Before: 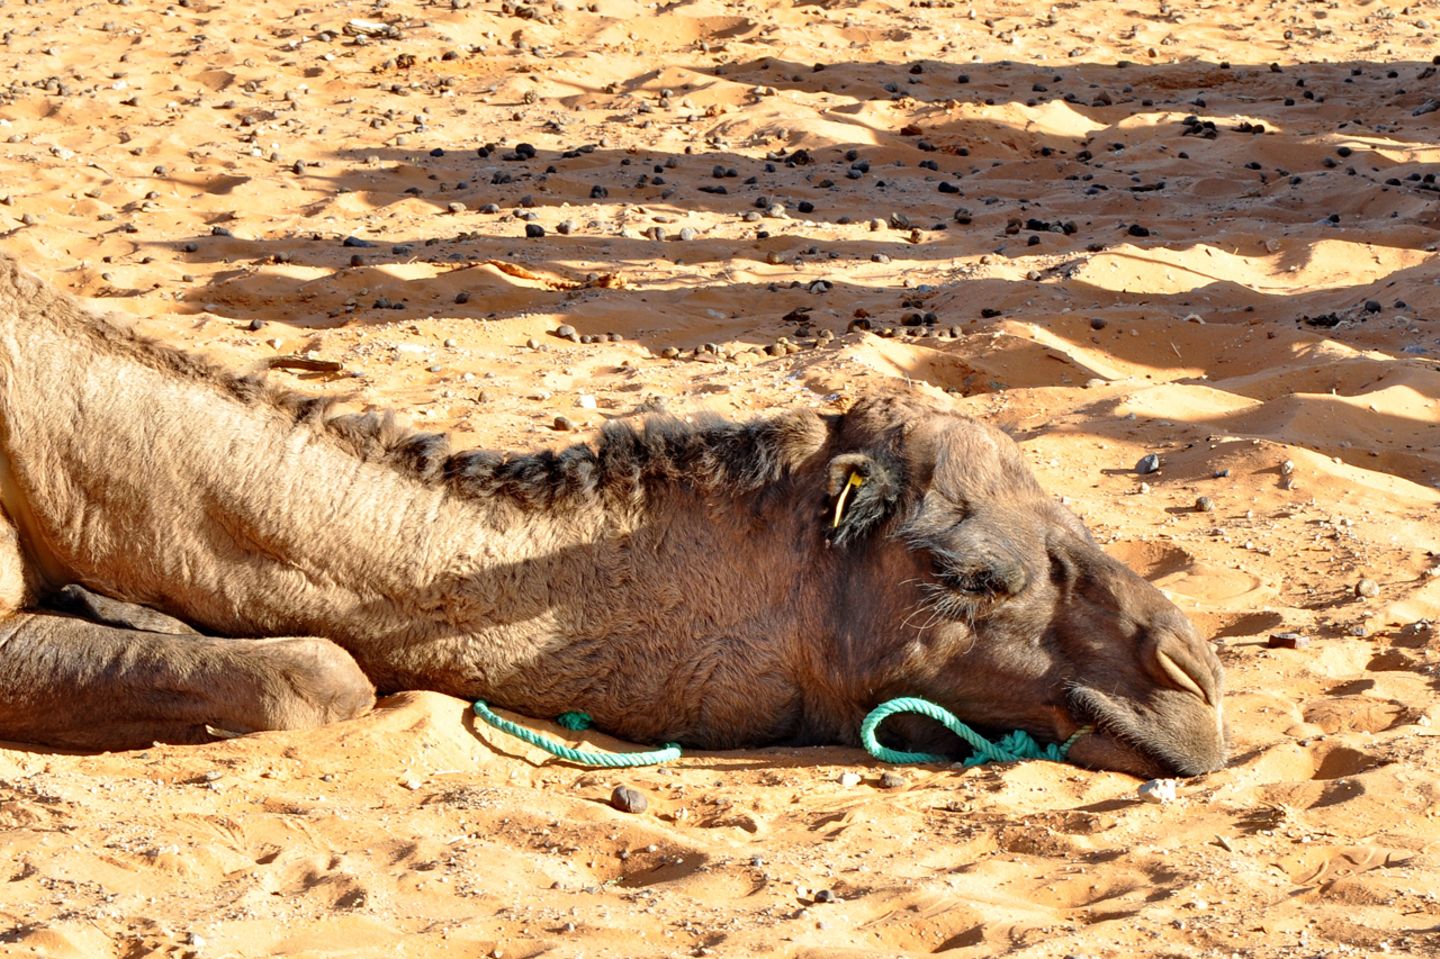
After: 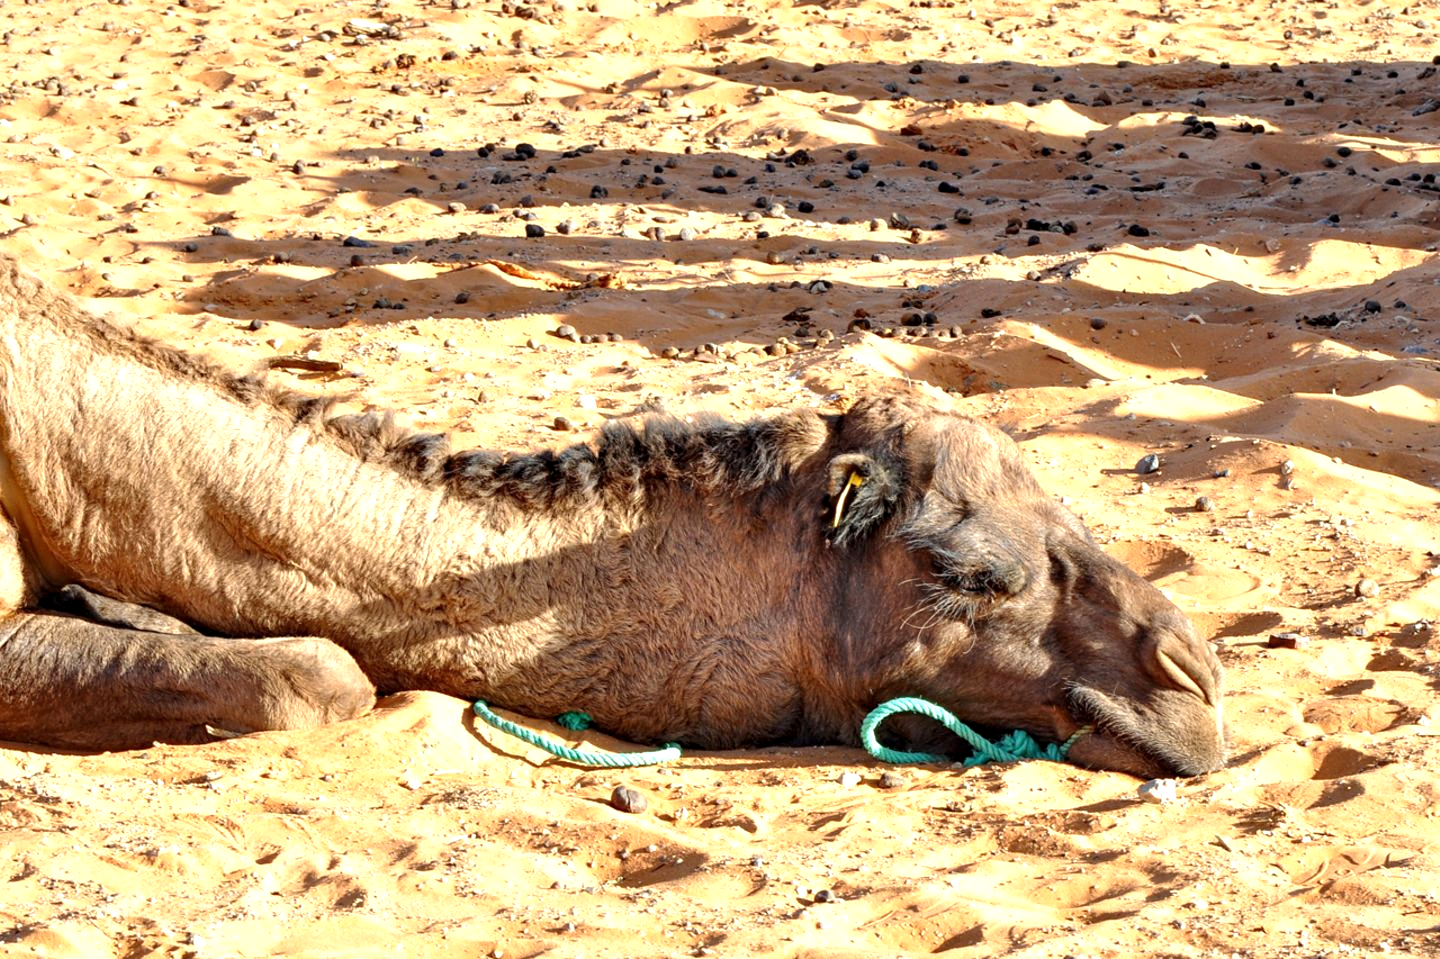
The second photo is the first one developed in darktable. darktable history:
local contrast: highlights 100%, shadows 100%, detail 131%, midtone range 0.2
exposure: black level correction 0, exposure 0.4 EV, compensate exposure bias true, compensate highlight preservation false
